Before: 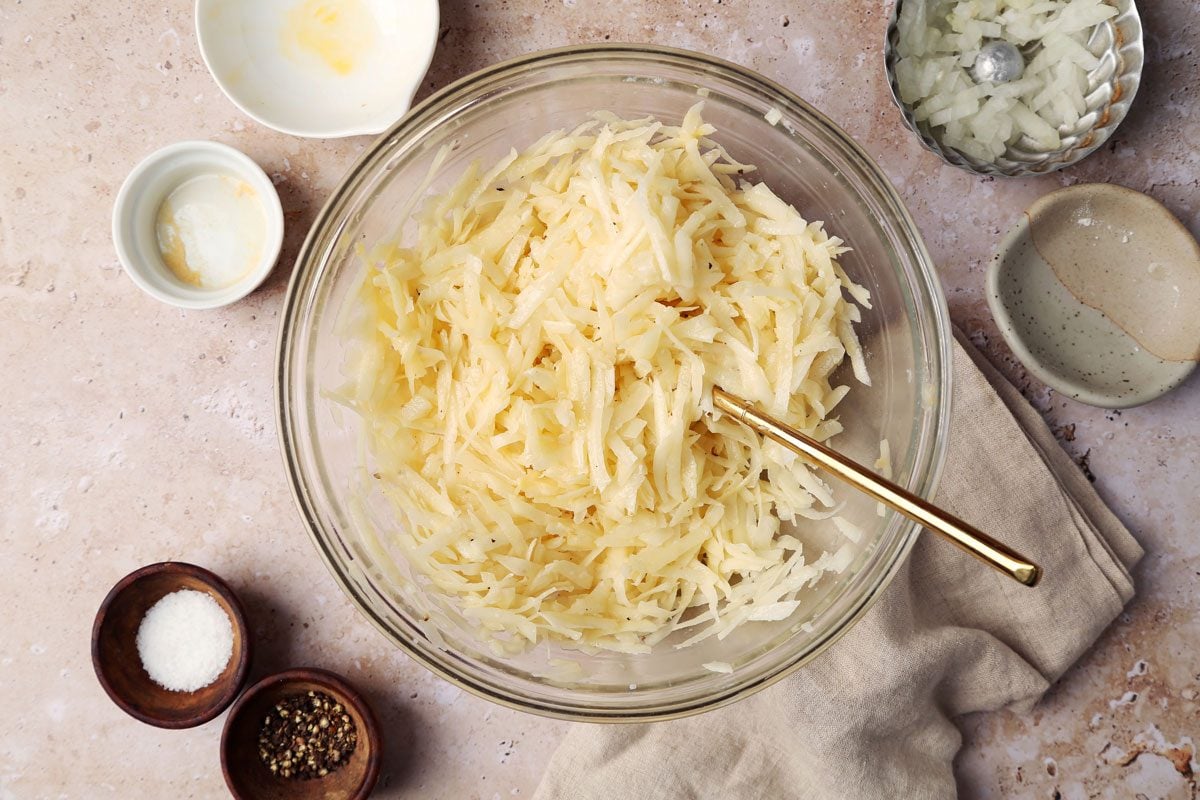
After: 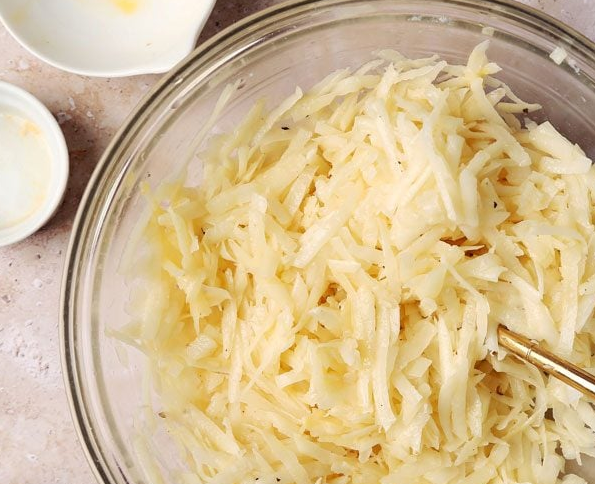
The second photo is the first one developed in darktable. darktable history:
crop: left 17.942%, top 7.656%, right 32.45%, bottom 31.821%
